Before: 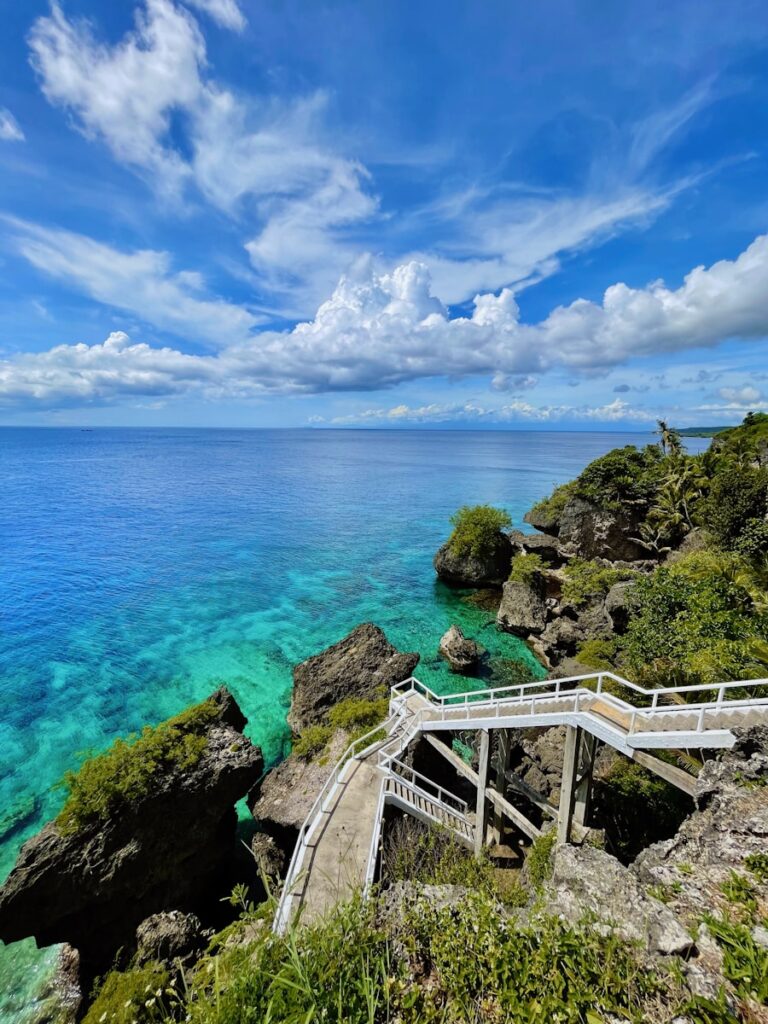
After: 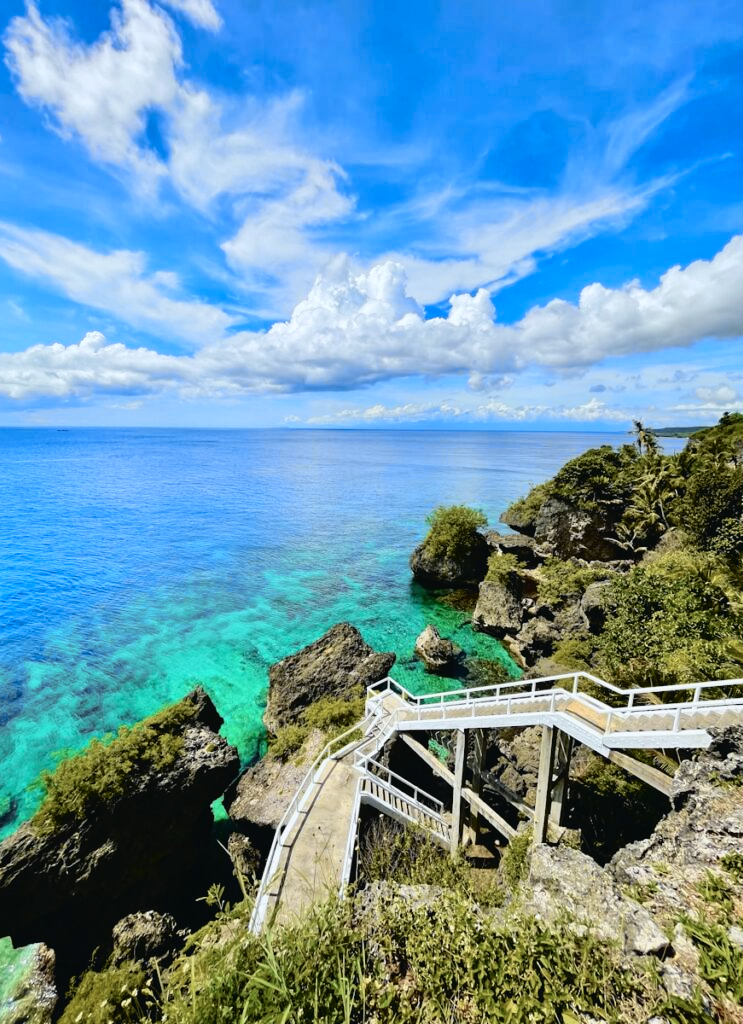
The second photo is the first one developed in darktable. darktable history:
crop and rotate: left 3.238%
tone curve: curves: ch0 [(0, 0.023) (0.087, 0.065) (0.184, 0.168) (0.45, 0.54) (0.57, 0.683) (0.722, 0.825) (0.877, 0.948) (1, 1)]; ch1 [(0, 0) (0.388, 0.369) (0.44, 0.45) (0.495, 0.491) (0.534, 0.528) (0.657, 0.655) (1, 1)]; ch2 [(0, 0) (0.353, 0.317) (0.408, 0.427) (0.5, 0.497) (0.534, 0.544) (0.576, 0.605) (0.625, 0.631) (1, 1)], color space Lab, independent channels, preserve colors none
